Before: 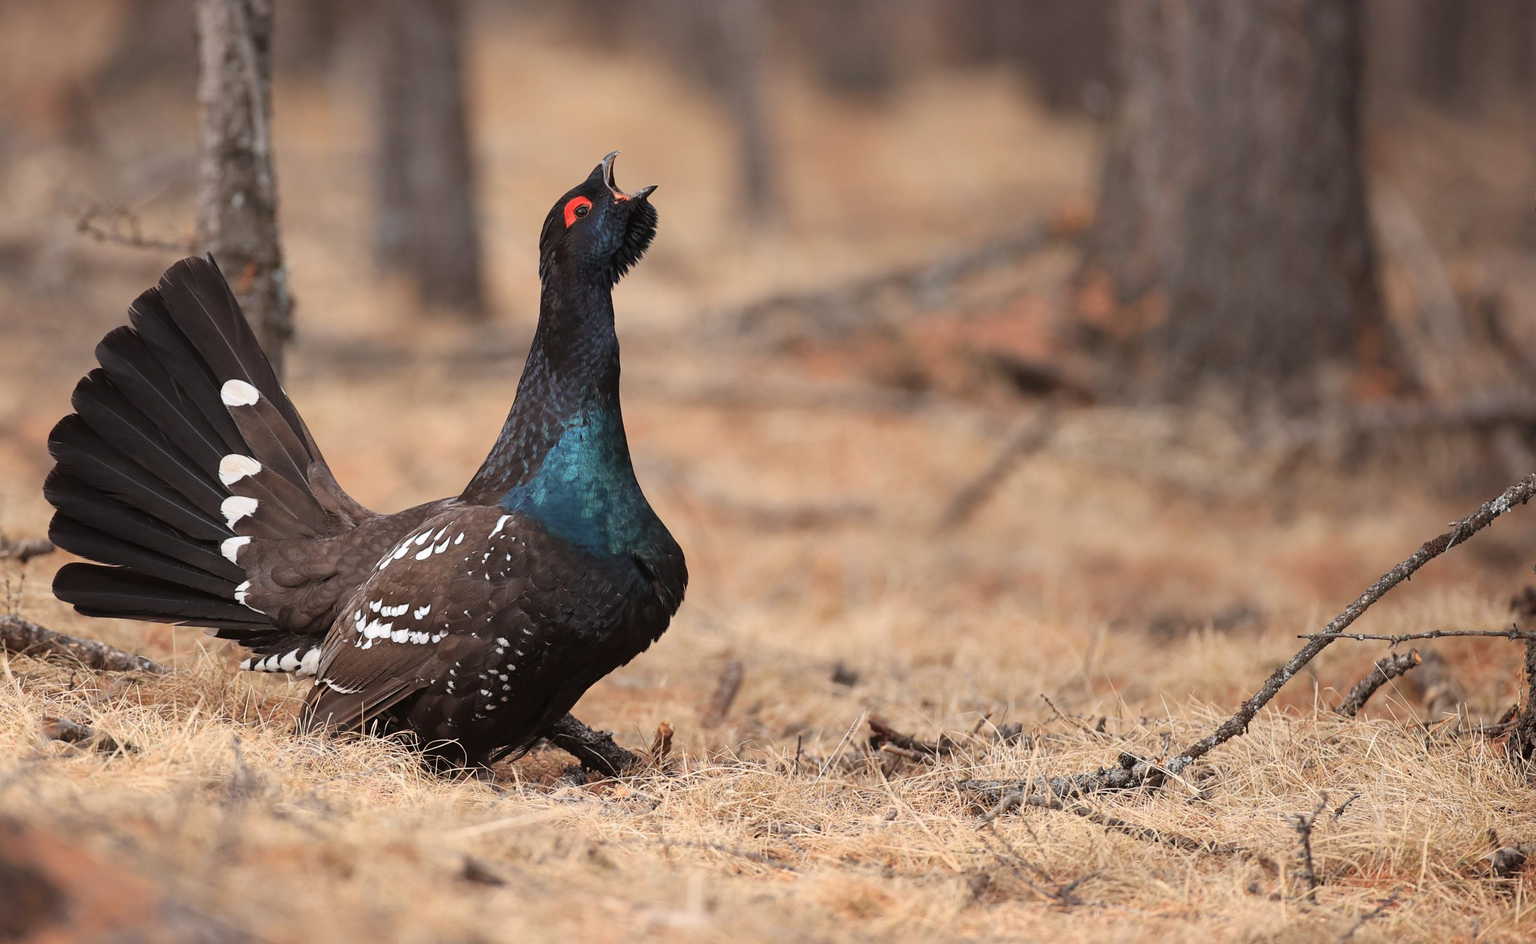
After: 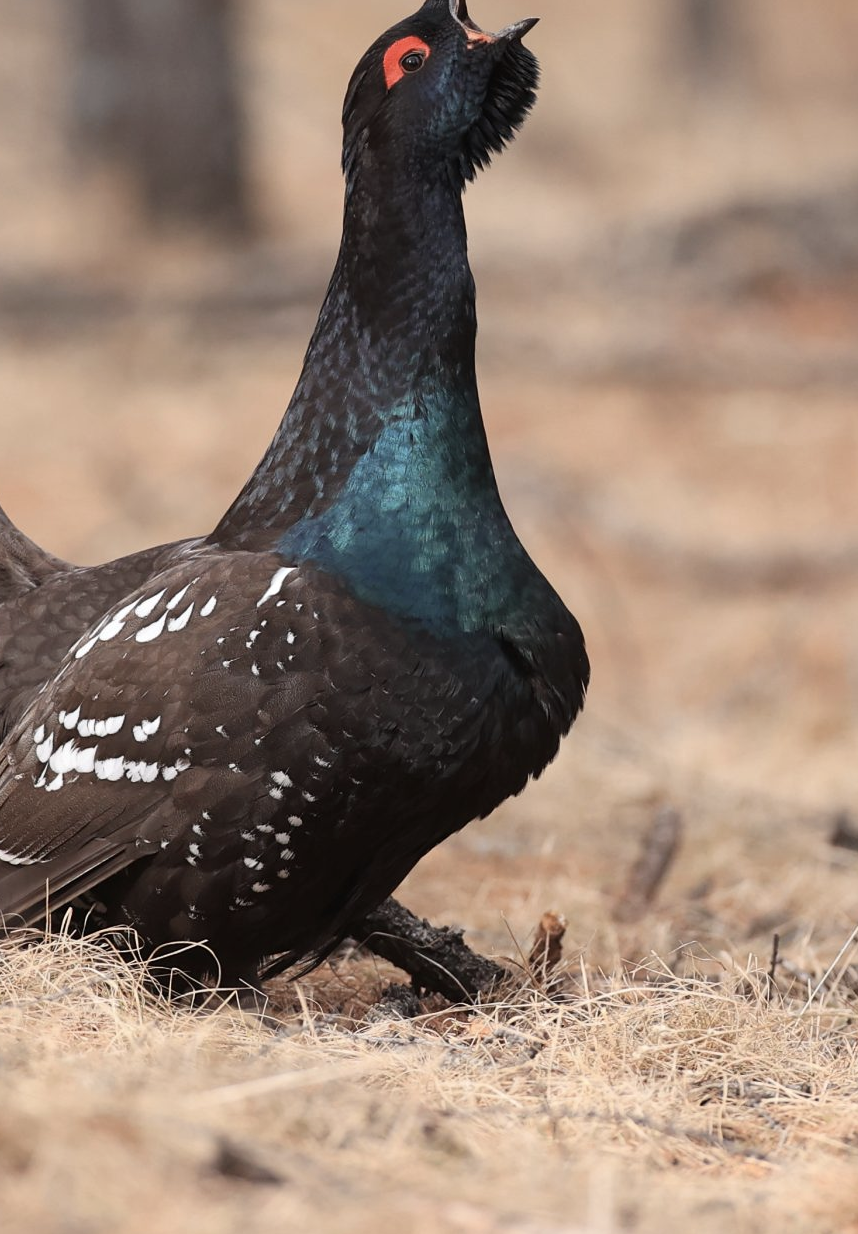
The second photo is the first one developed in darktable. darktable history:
crop and rotate: left 21.77%, top 18.528%, right 44.676%, bottom 2.997%
contrast brightness saturation: contrast 0.06, brightness -0.01, saturation -0.23
shadows and highlights: radius 93.07, shadows -14.46, white point adjustment 0.23, highlights 31.48, compress 48.23%, highlights color adjustment 52.79%, soften with gaussian
